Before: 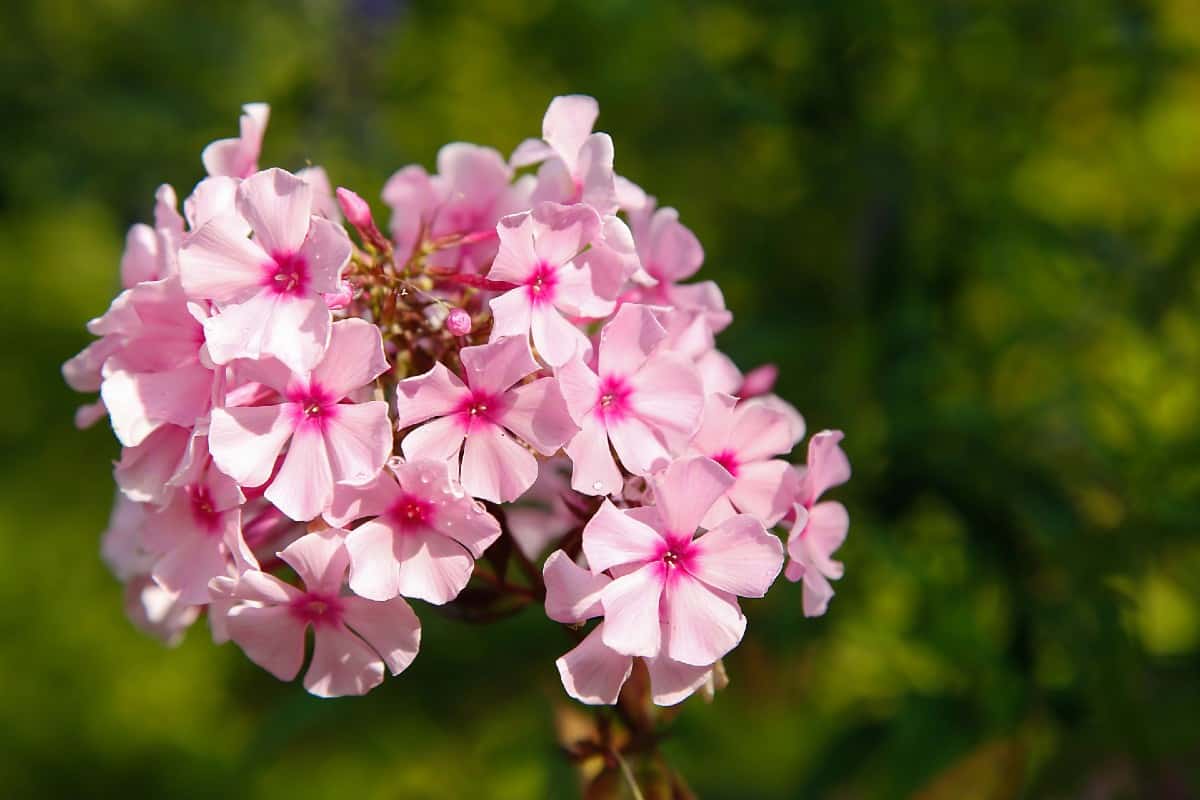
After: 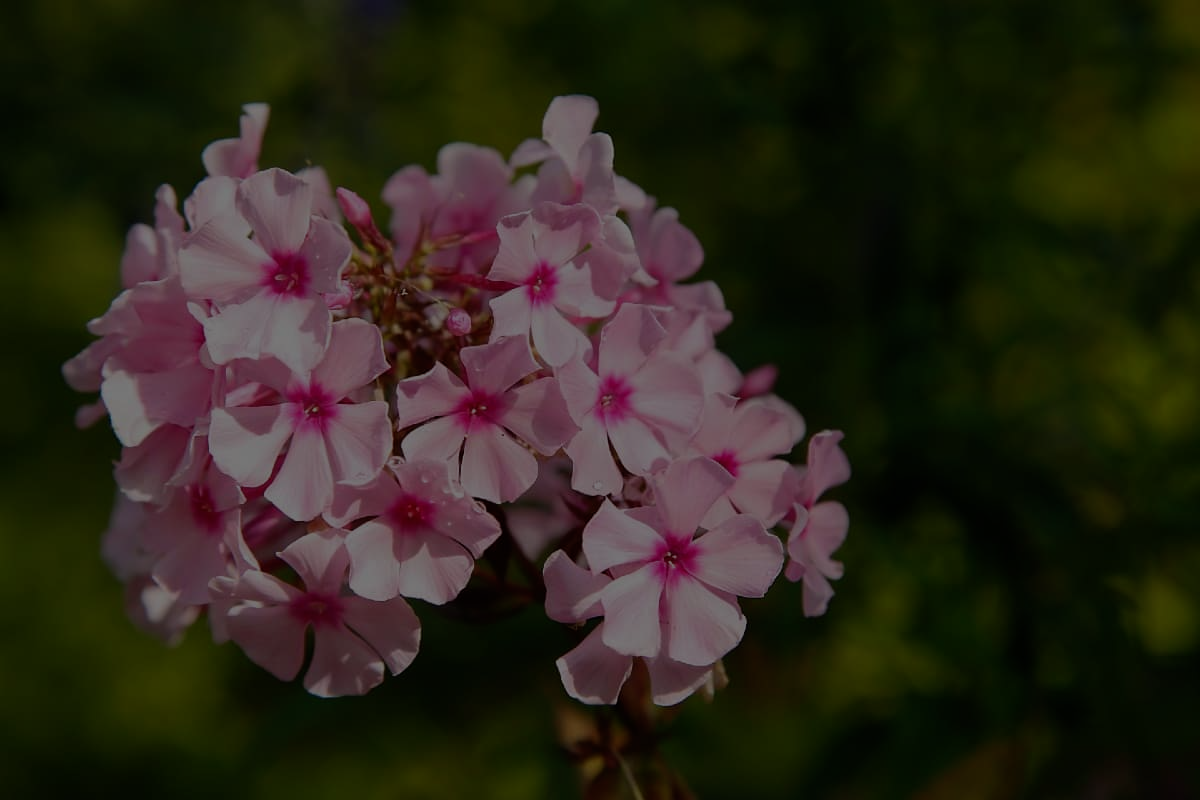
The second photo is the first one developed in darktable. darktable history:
exposure: exposure -2.415 EV, compensate highlight preservation false
